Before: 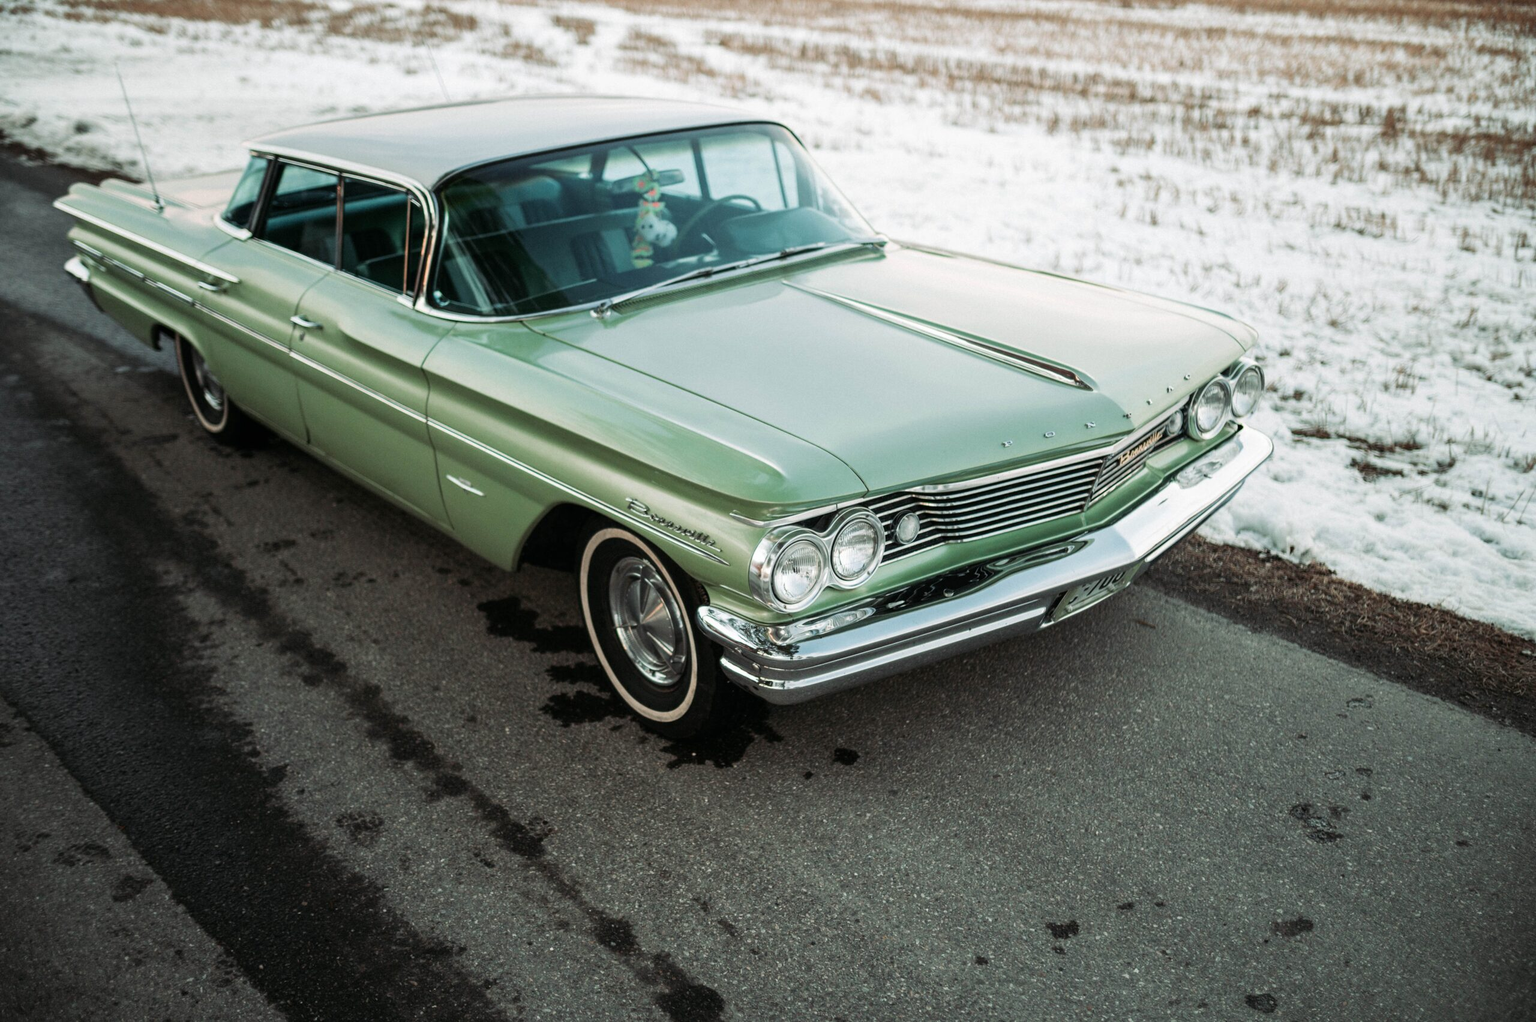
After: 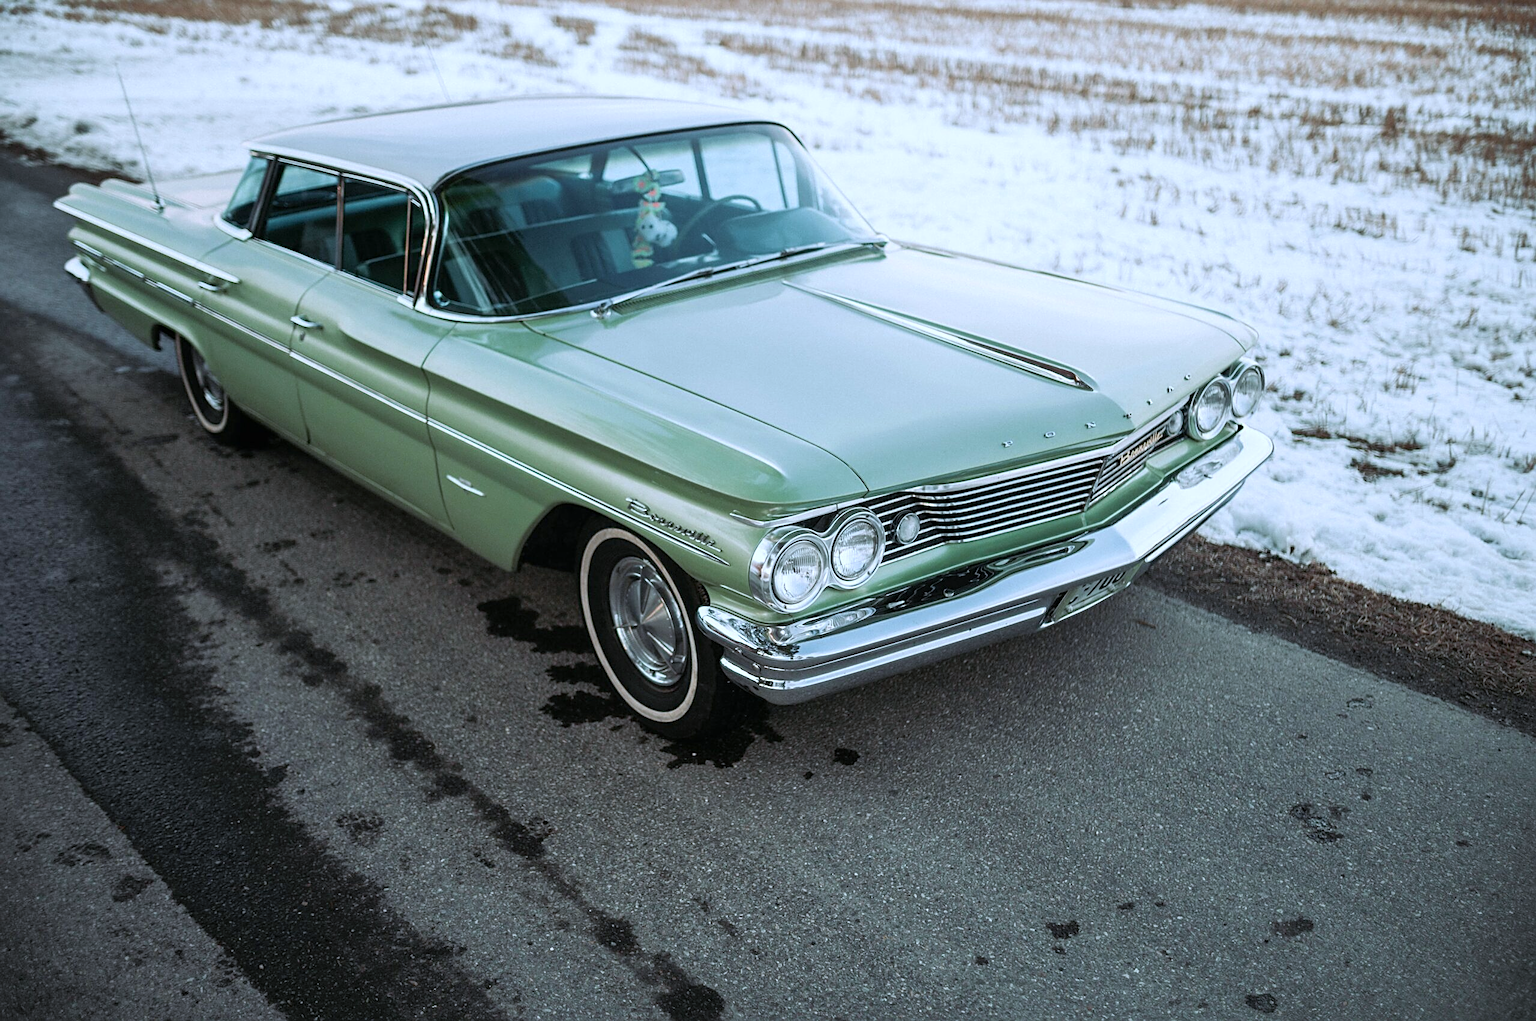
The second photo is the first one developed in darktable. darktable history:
white balance: red 0.926, green 1.003, blue 1.133
sharpen: on, module defaults
shadows and highlights: shadows 43.06, highlights 6.94
